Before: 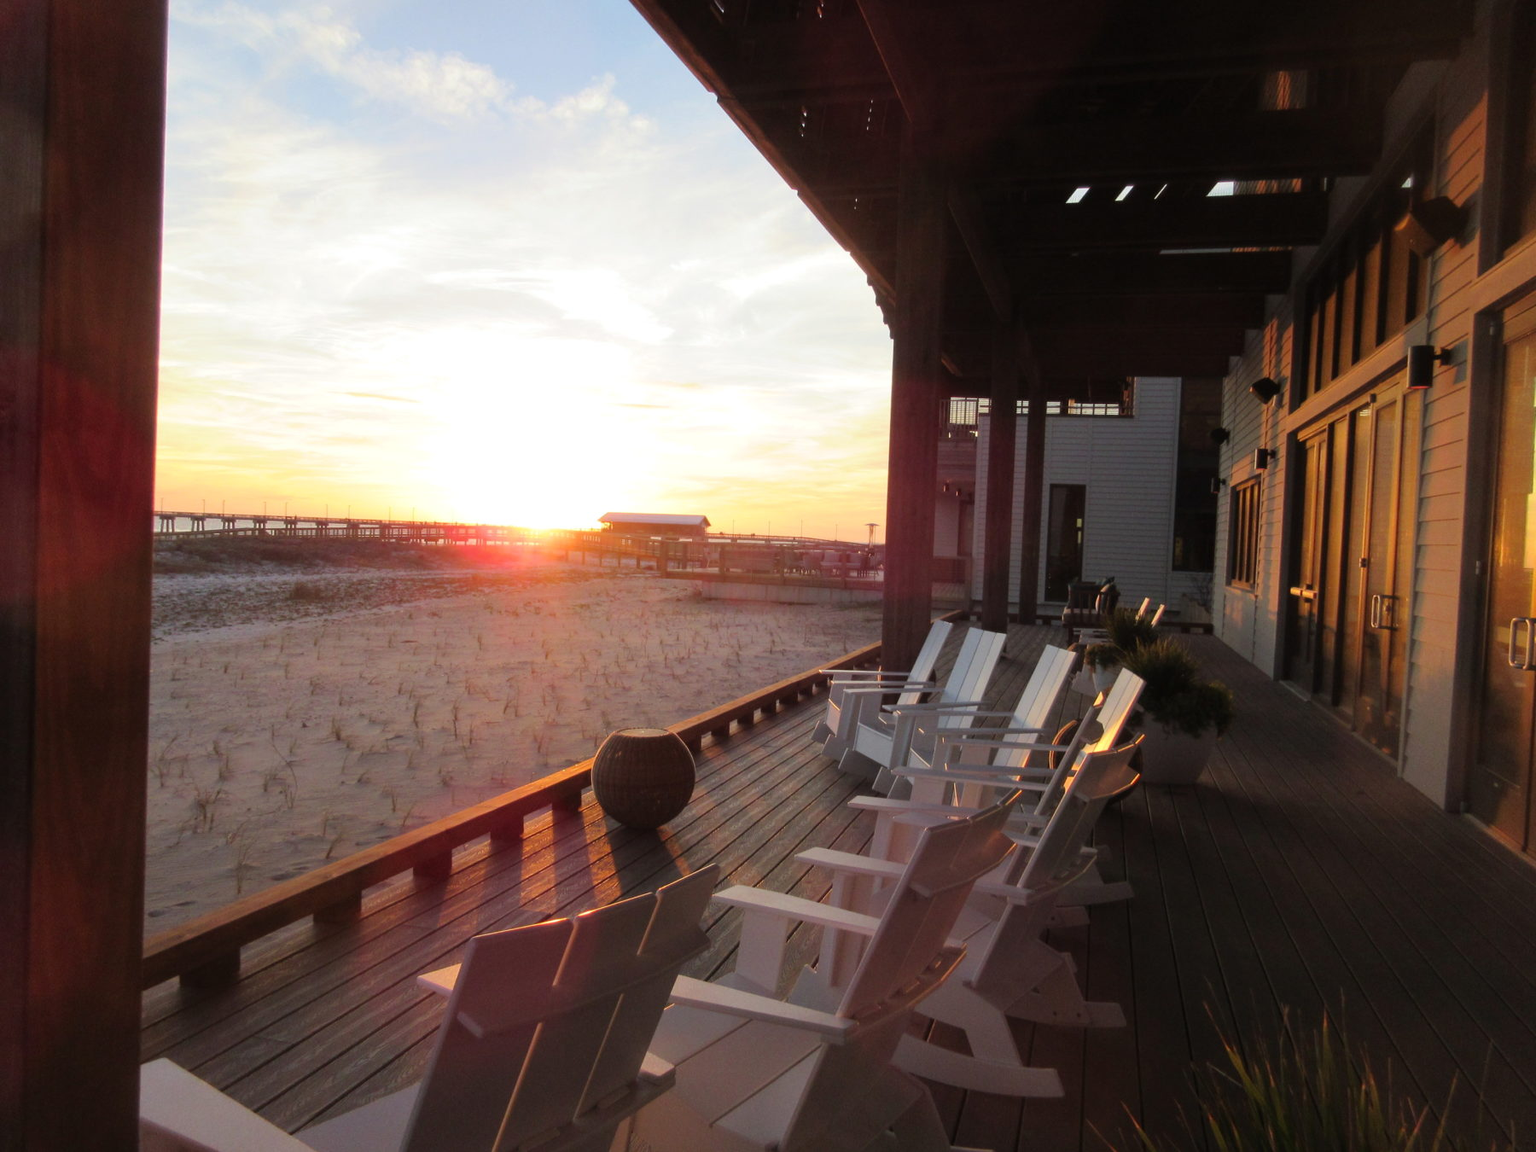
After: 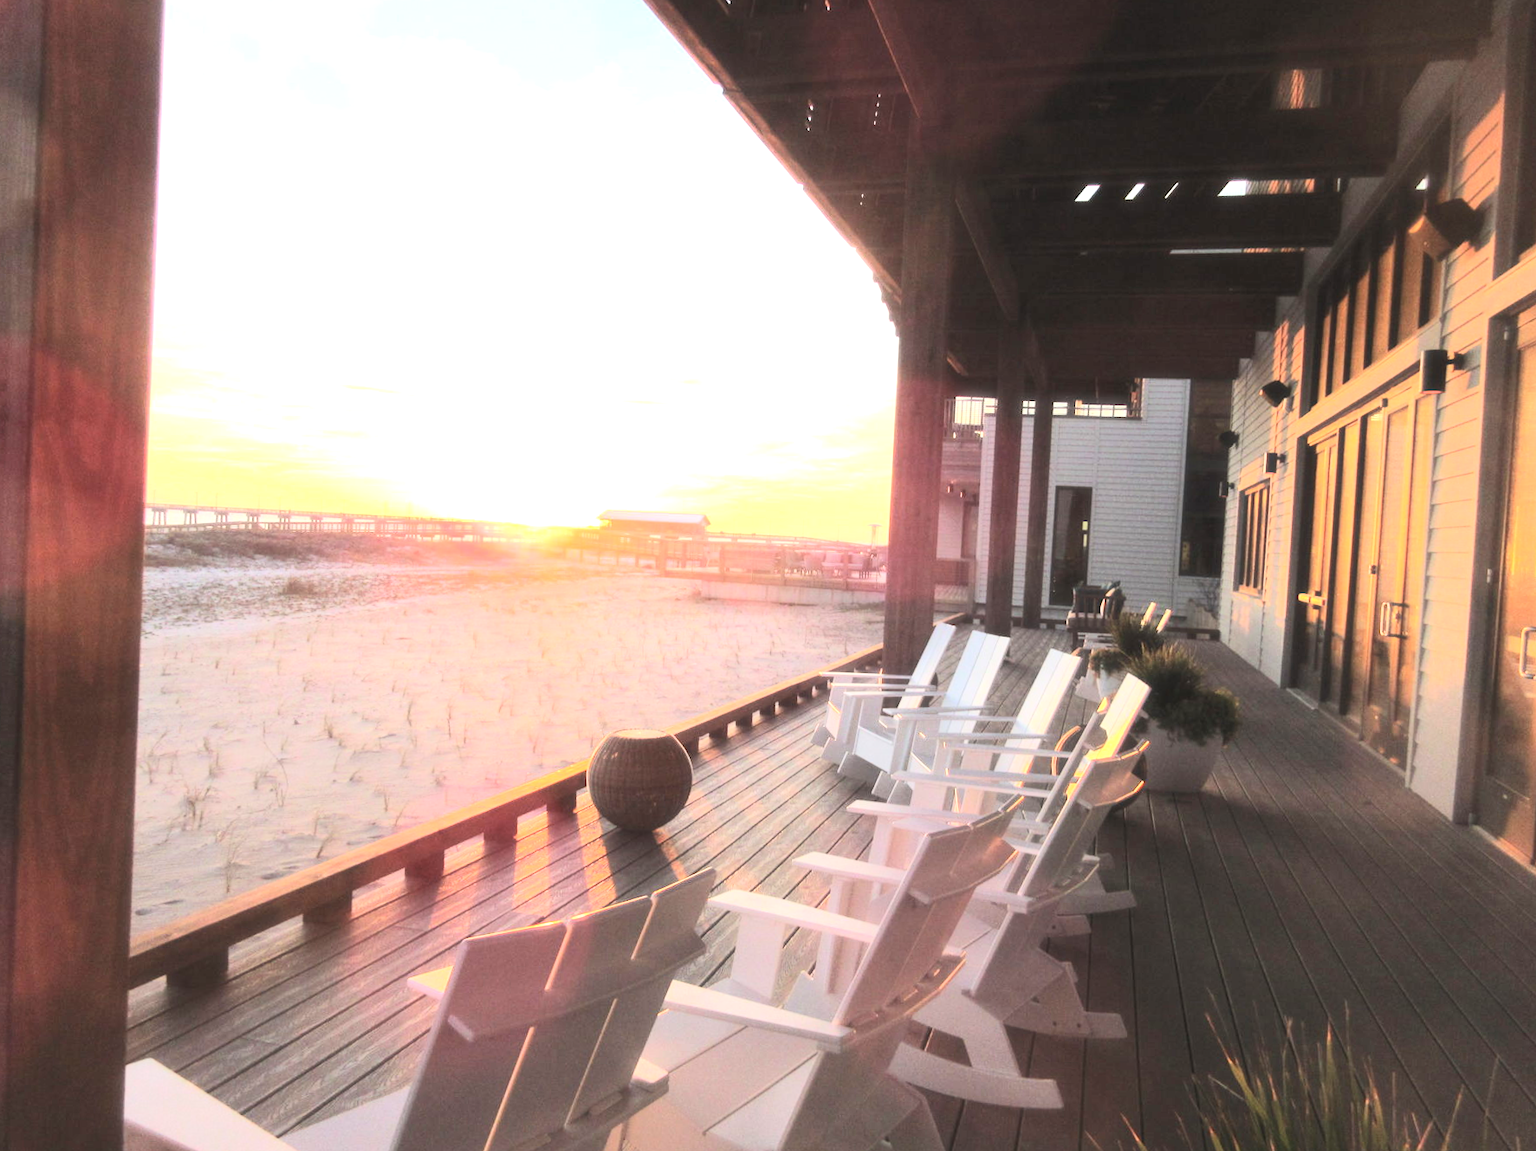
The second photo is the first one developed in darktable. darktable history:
haze removal: strength -0.114, adaptive false
exposure: black level correction 0, exposure 1.103 EV, compensate exposure bias true, compensate highlight preservation false
color correction: highlights b* 0.068
tone curve: curves: ch0 [(0, 0) (0.003, 0.015) (0.011, 0.025) (0.025, 0.056) (0.044, 0.104) (0.069, 0.139) (0.1, 0.181) (0.136, 0.226) (0.177, 0.28) (0.224, 0.346) (0.277, 0.42) (0.335, 0.505) (0.399, 0.594) (0.468, 0.699) (0.543, 0.776) (0.623, 0.848) (0.709, 0.893) (0.801, 0.93) (0.898, 0.97) (1, 1)], color space Lab, independent channels, preserve colors none
crop and rotate: angle -0.651°
